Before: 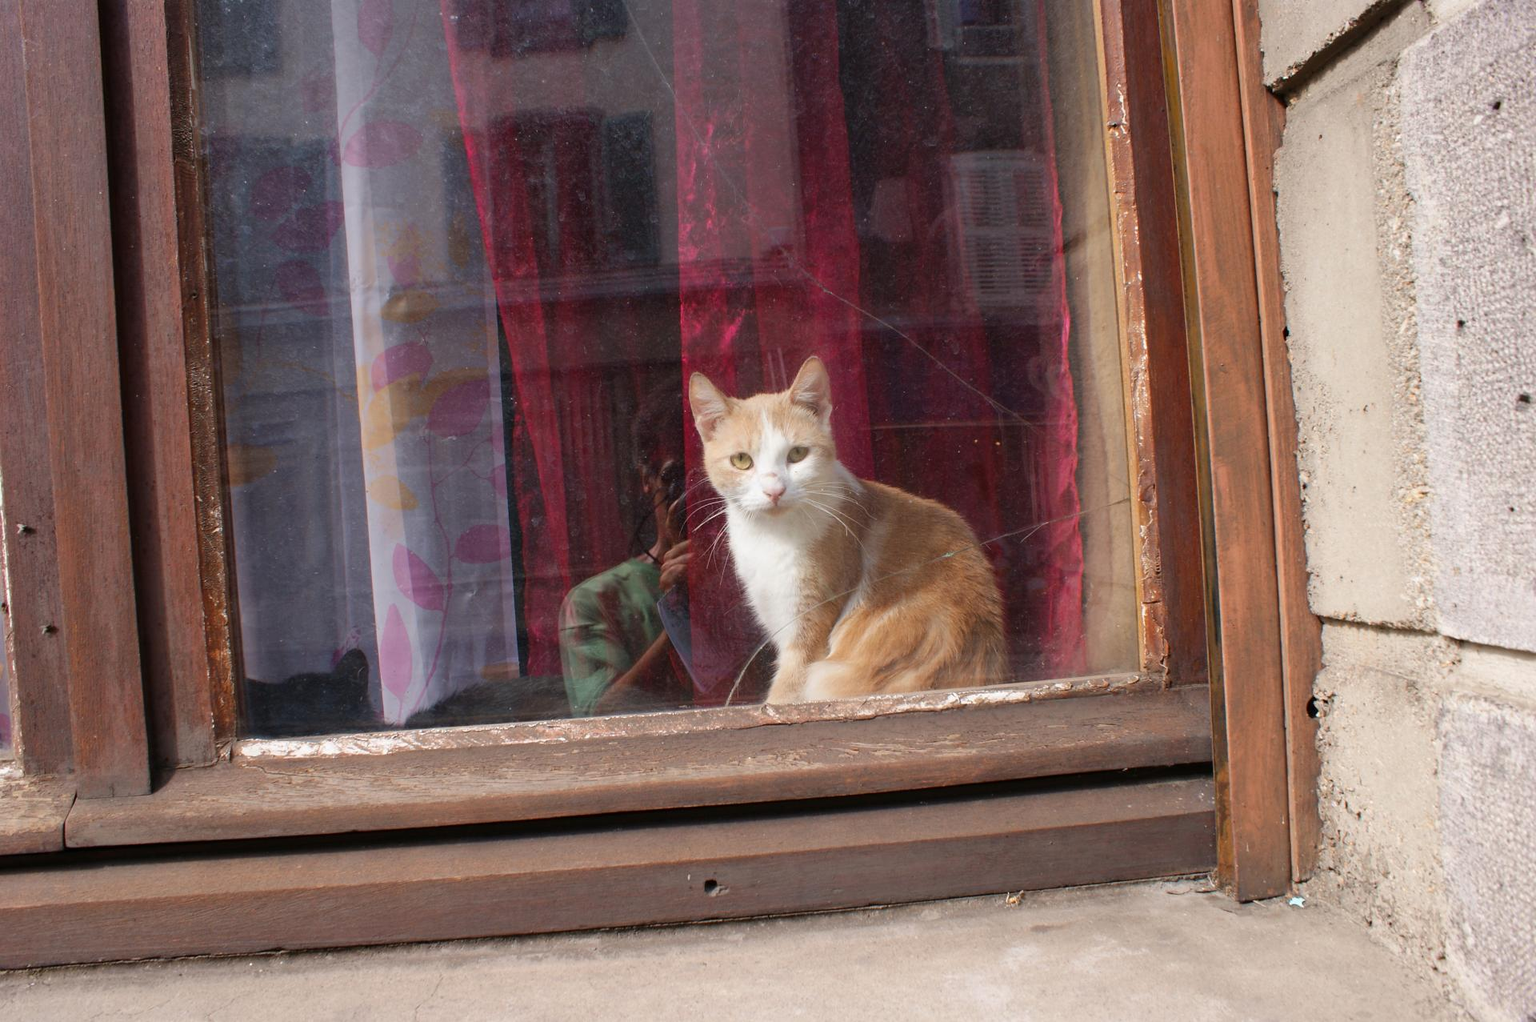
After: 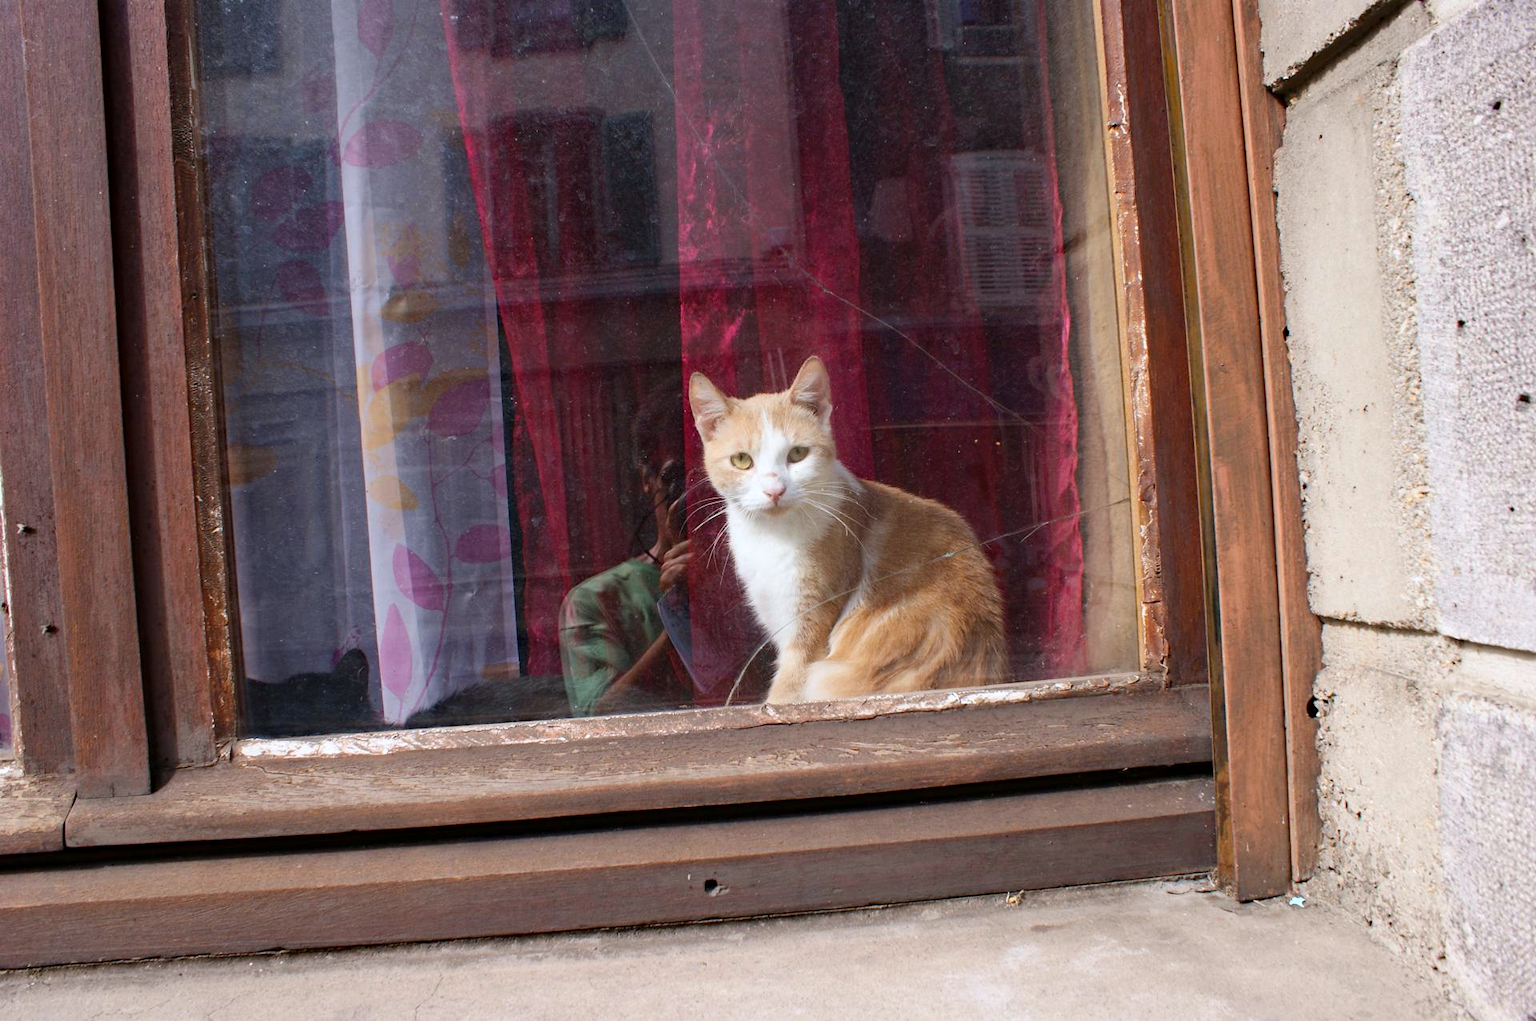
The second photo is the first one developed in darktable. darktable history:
white balance: red 0.976, blue 1.04
contrast brightness saturation: contrast 0.15, brightness 0.05
haze removal: compatibility mode true, adaptive false
